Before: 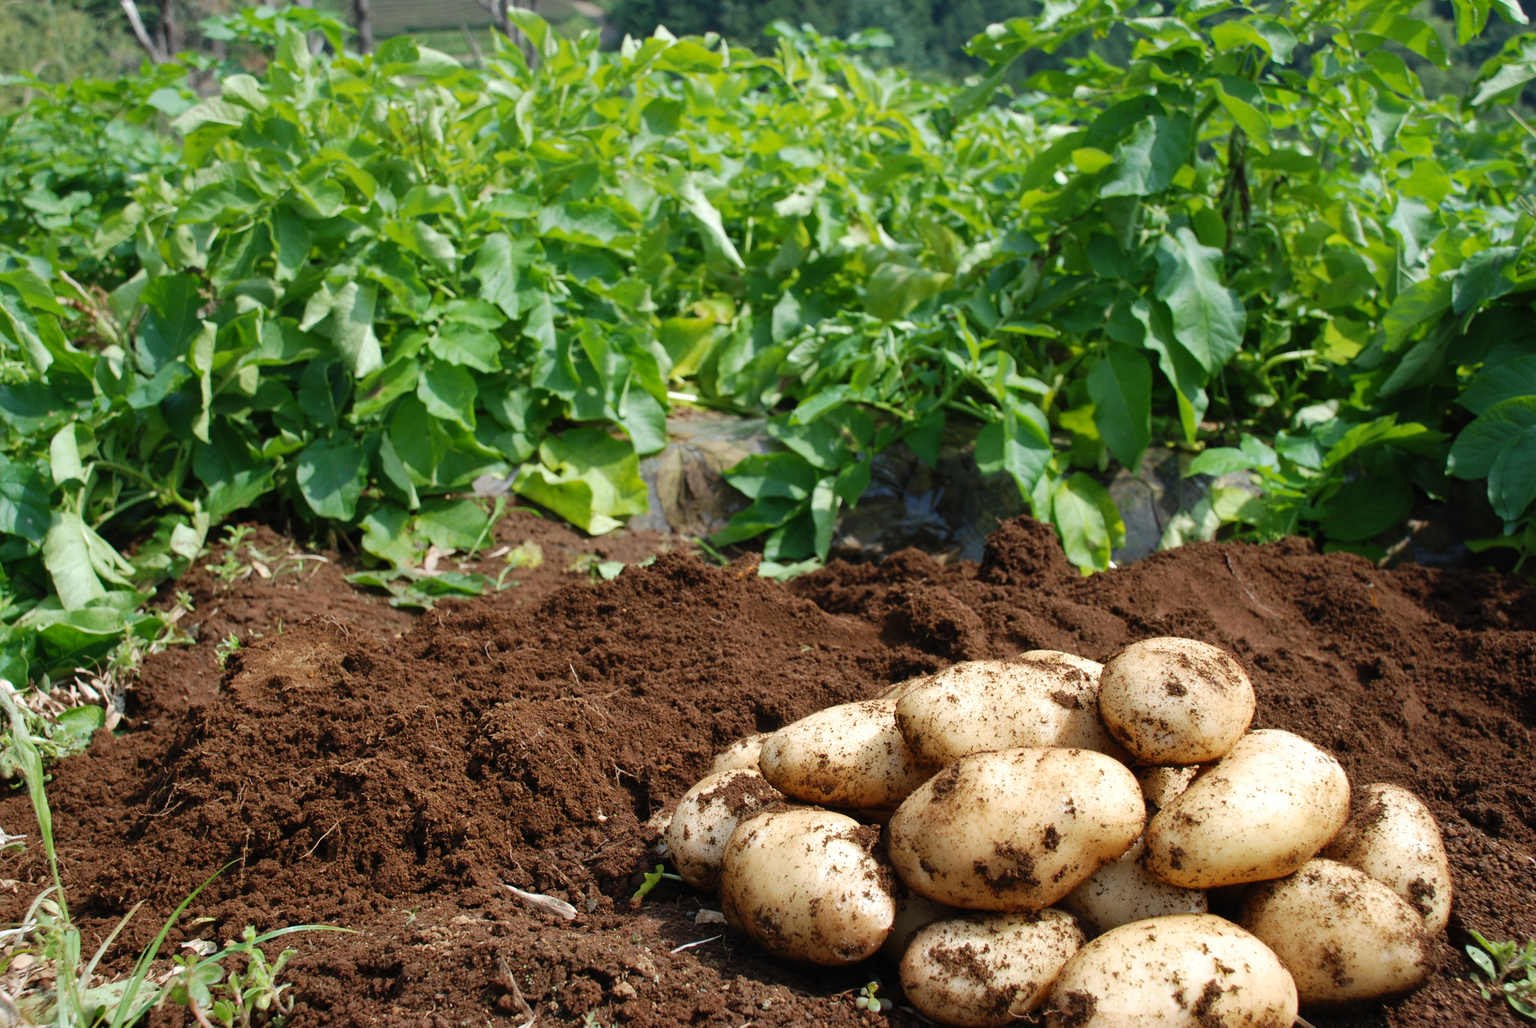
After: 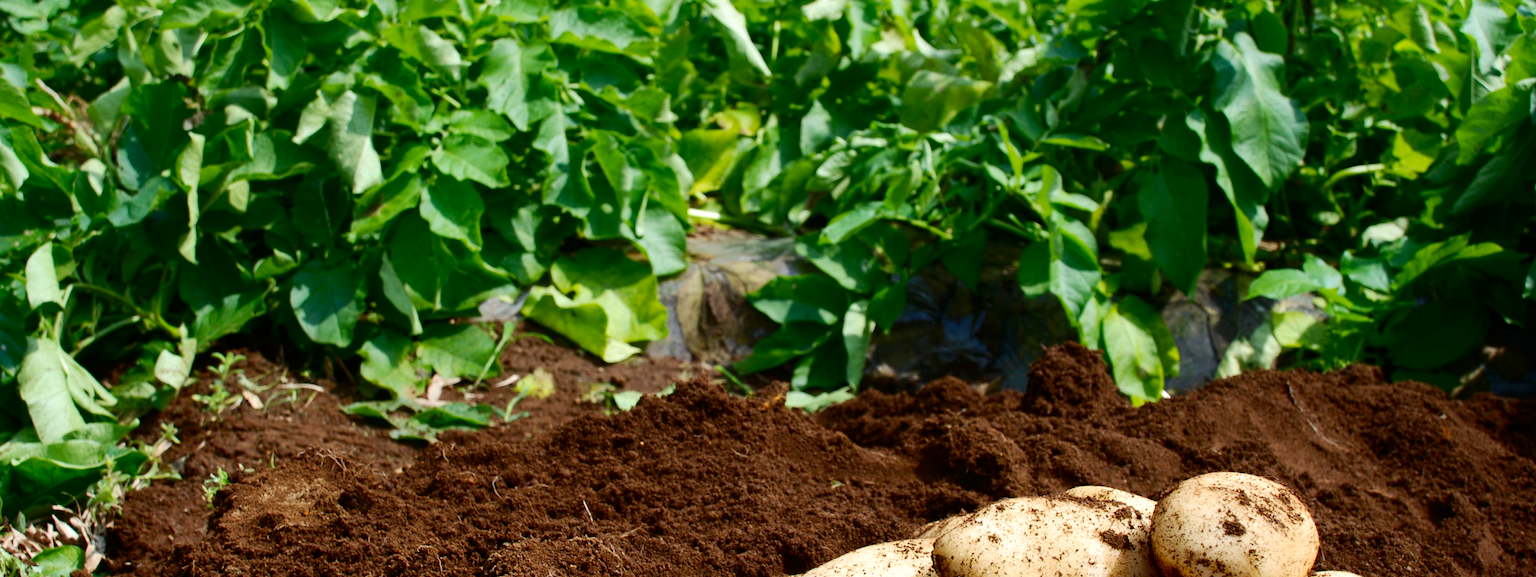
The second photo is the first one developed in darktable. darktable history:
crop: left 1.744%, top 19.225%, right 5.069%, bottom 28.357%
contrast brightness saturation: contrast 0.19, brightness -0.11, saturation 0.21
